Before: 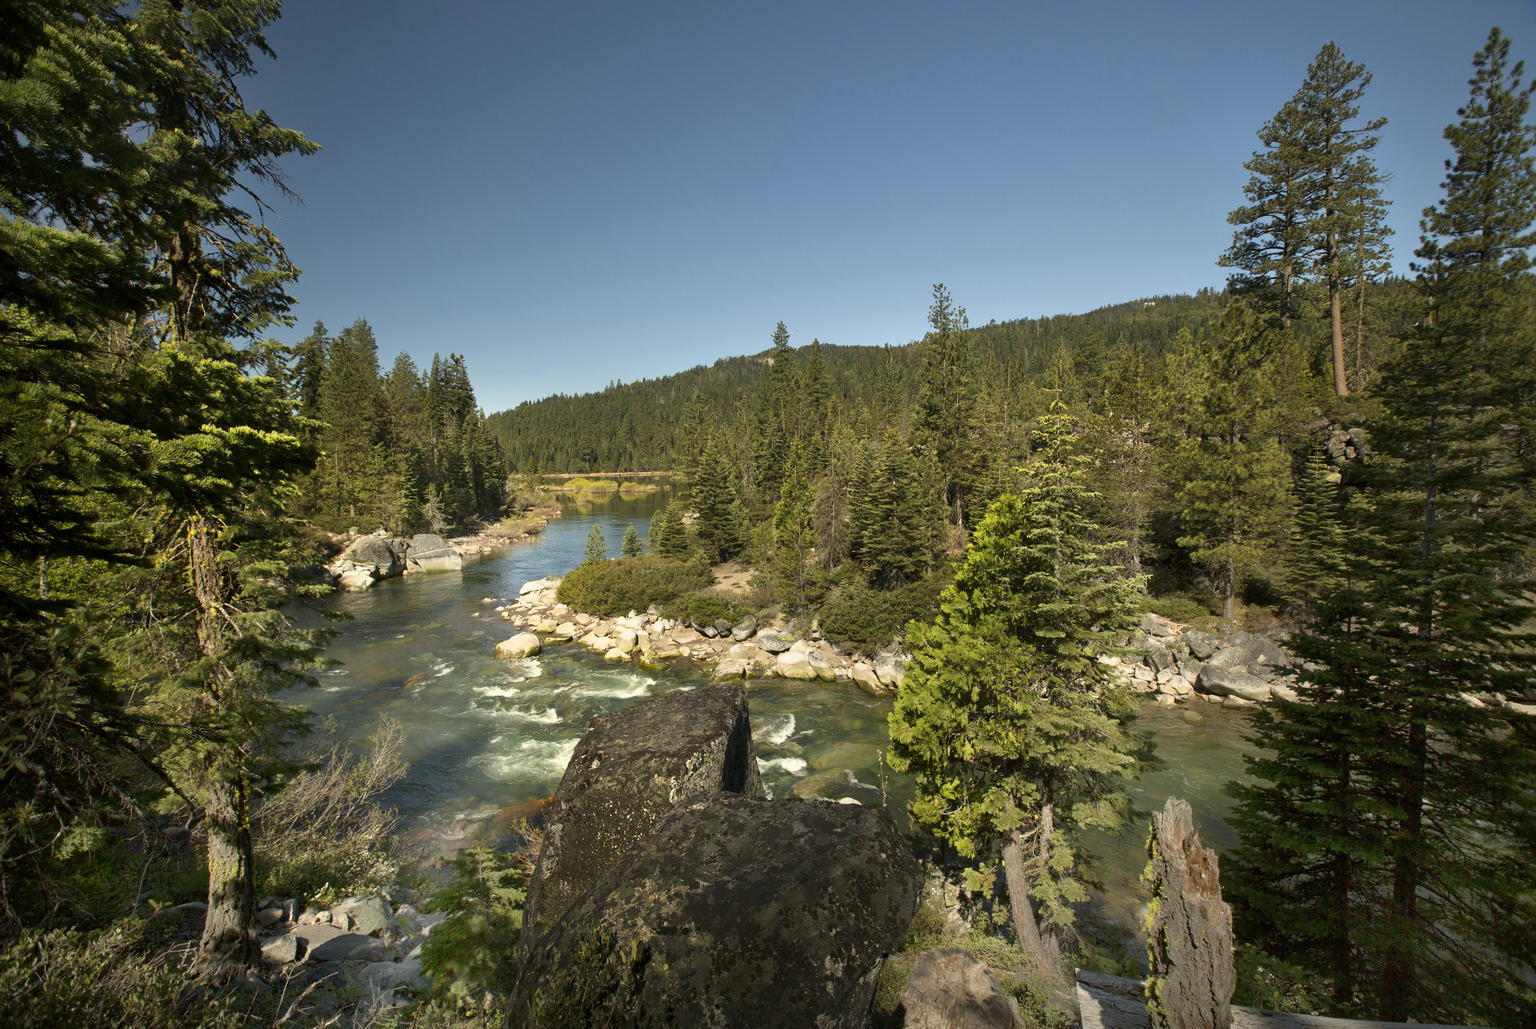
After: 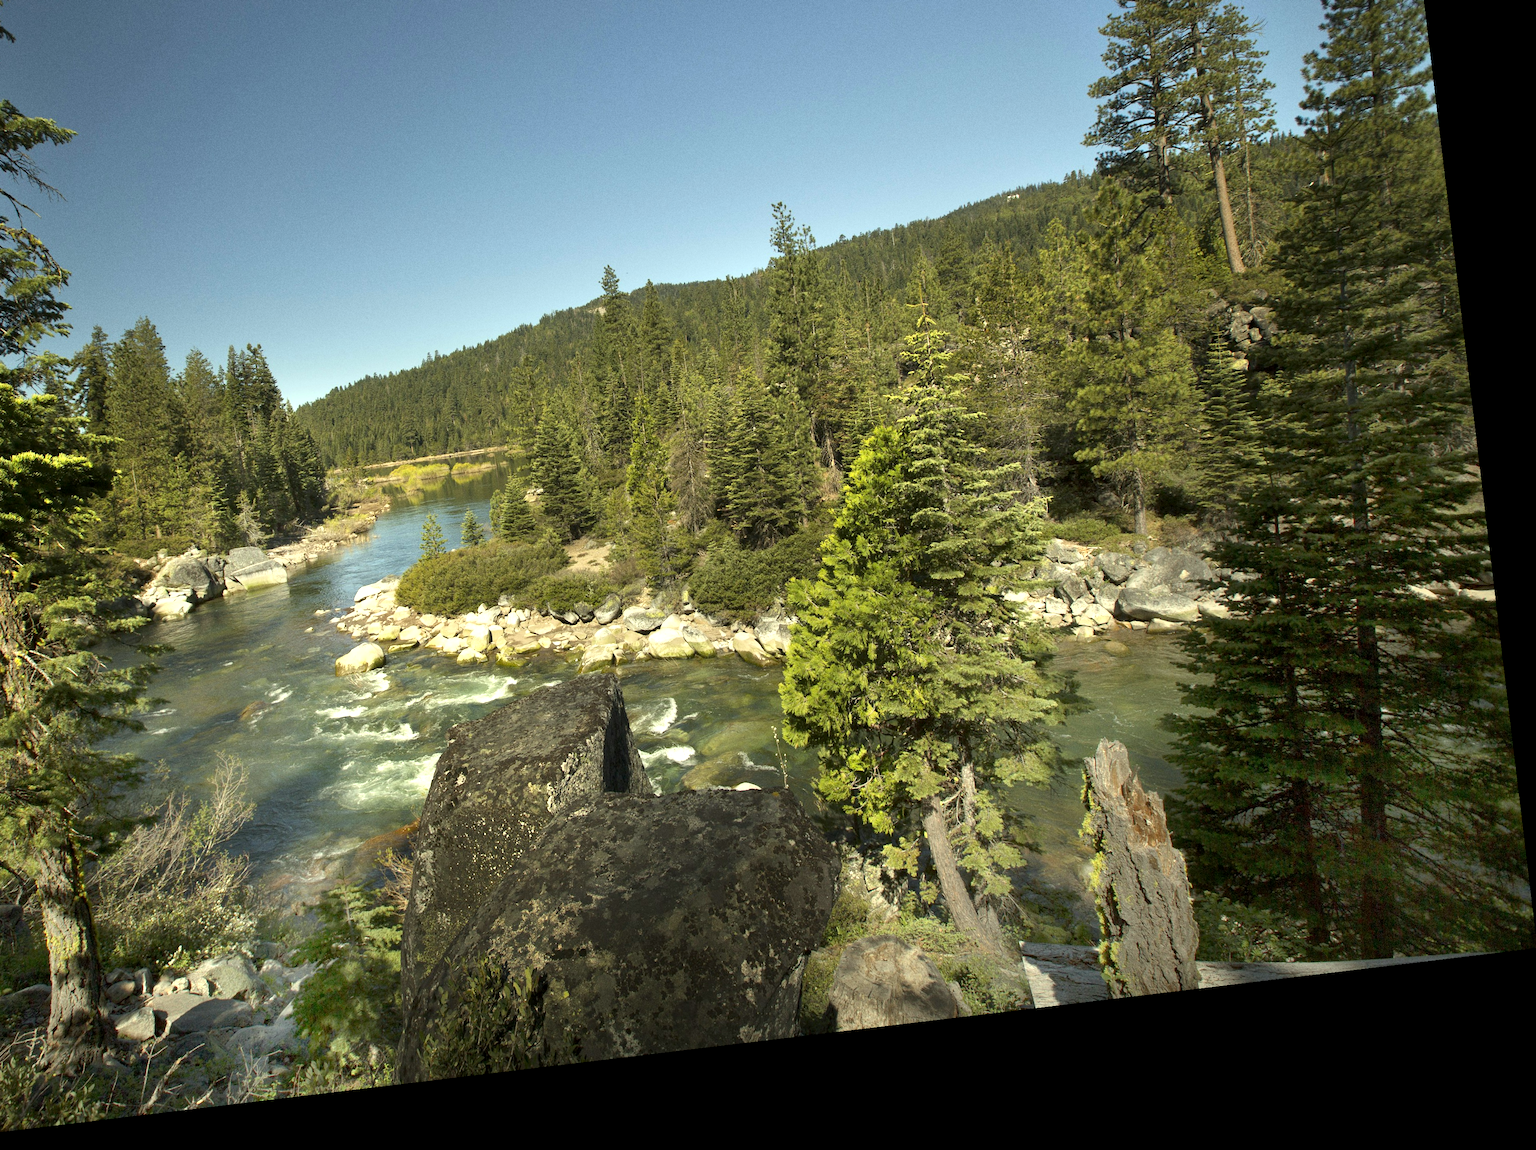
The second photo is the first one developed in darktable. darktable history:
grain: coarseness 0.09 ISO
rotate and perspective: rotation -6.83°, automatic cropping off
color correction: highlights a* -4.73, highlights b* 5.06, saturation 0.97
exposure: black level correction 0.001, exposure 0.5 EV, compensate exposure bias true, compensate highlight preservation false
crop: left 16.315%, top 14.246%
